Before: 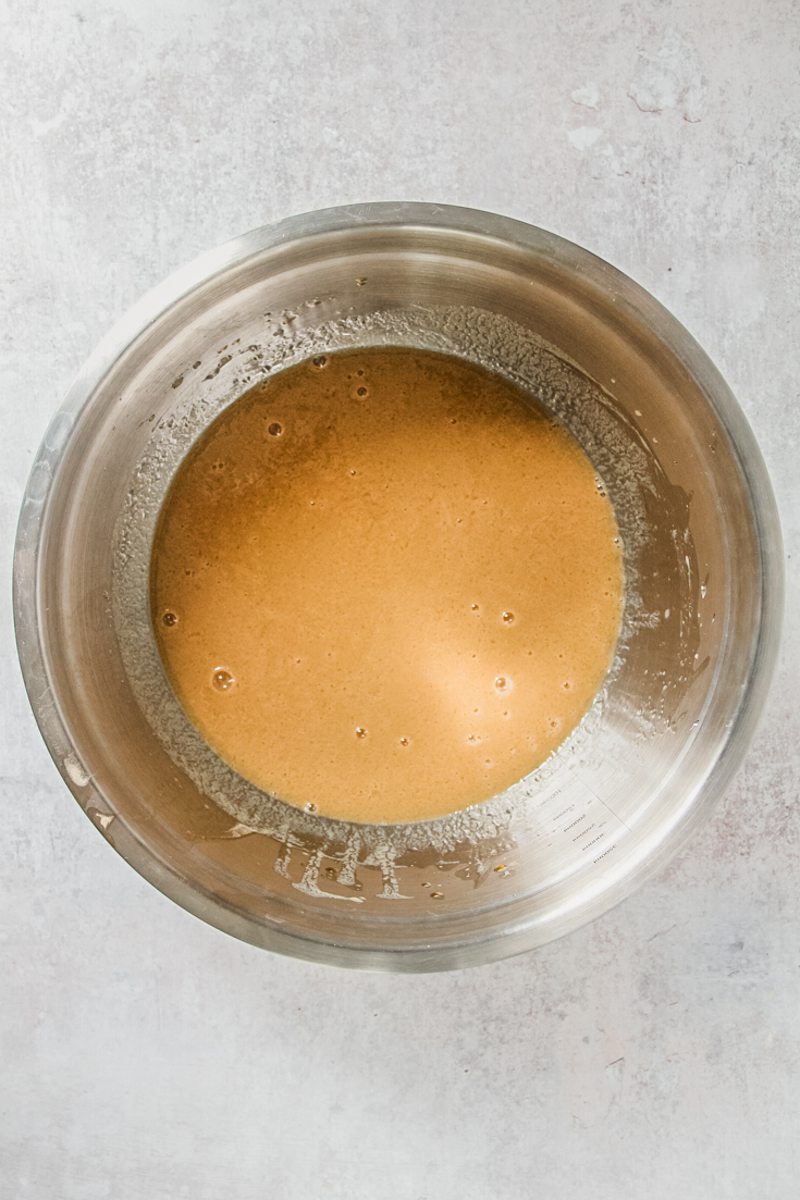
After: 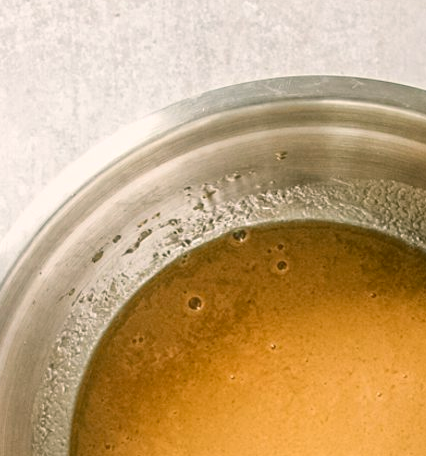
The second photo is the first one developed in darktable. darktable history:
crop: left 10.101%, top 10.544%, right 36.542%, bottom 51.393%
exposure: exposure 0.202 EV, compensate highlight preservation false
color correction: highlights a* 4.32, highlights b* 4.95, shadows a* -6.98, shadows b* 4.66
